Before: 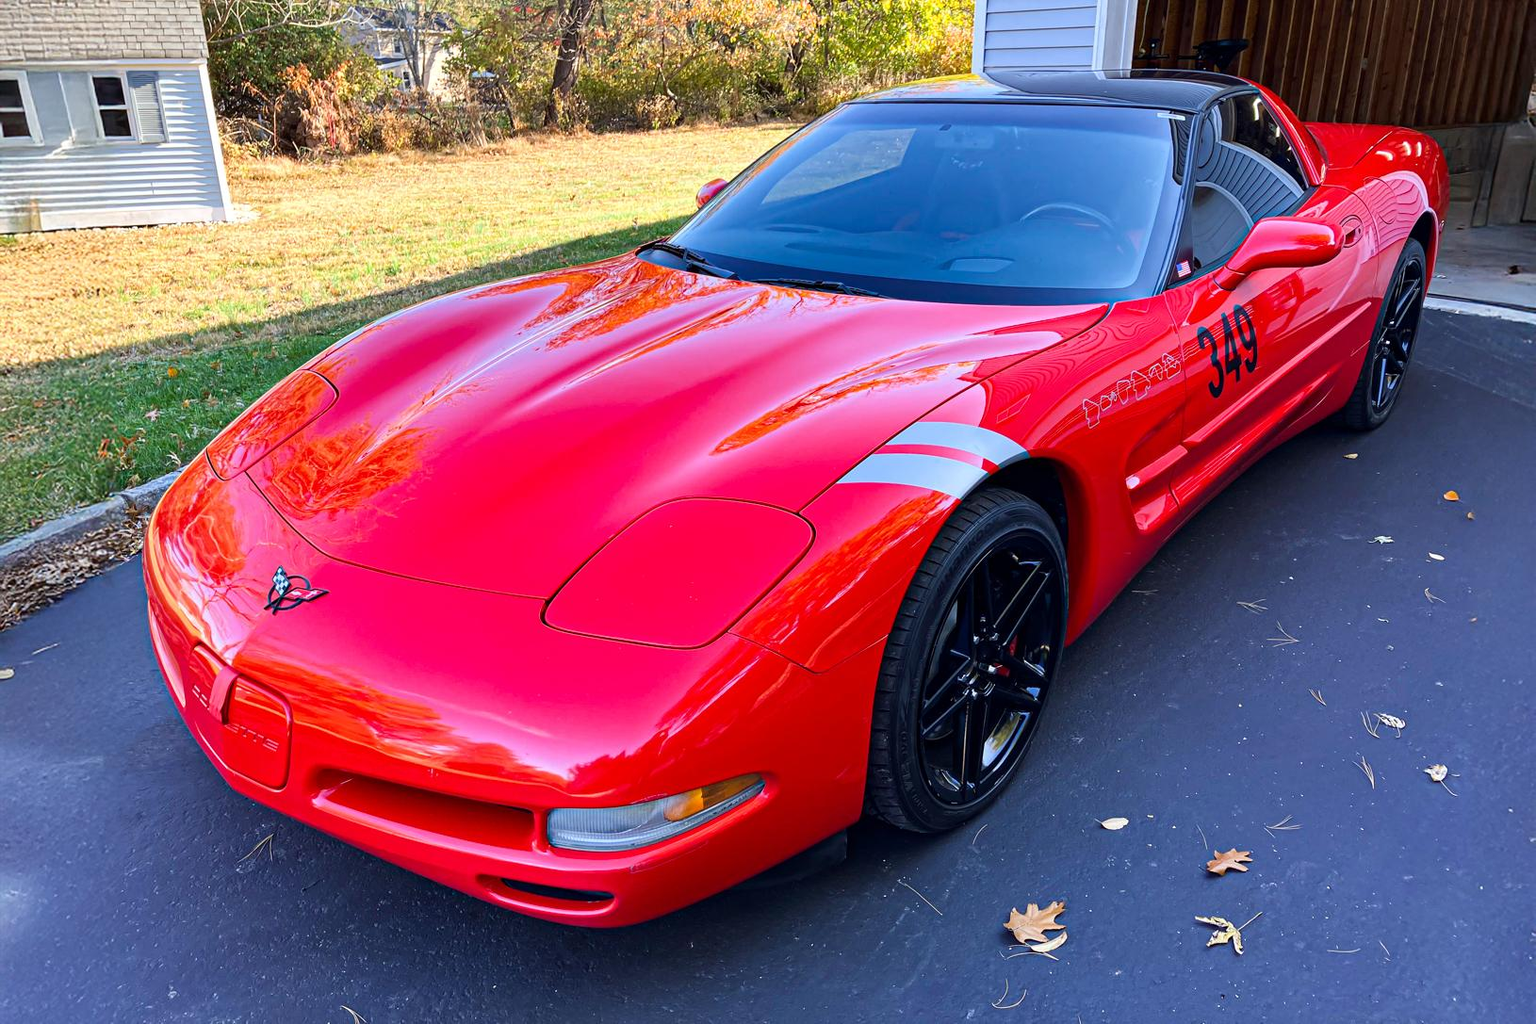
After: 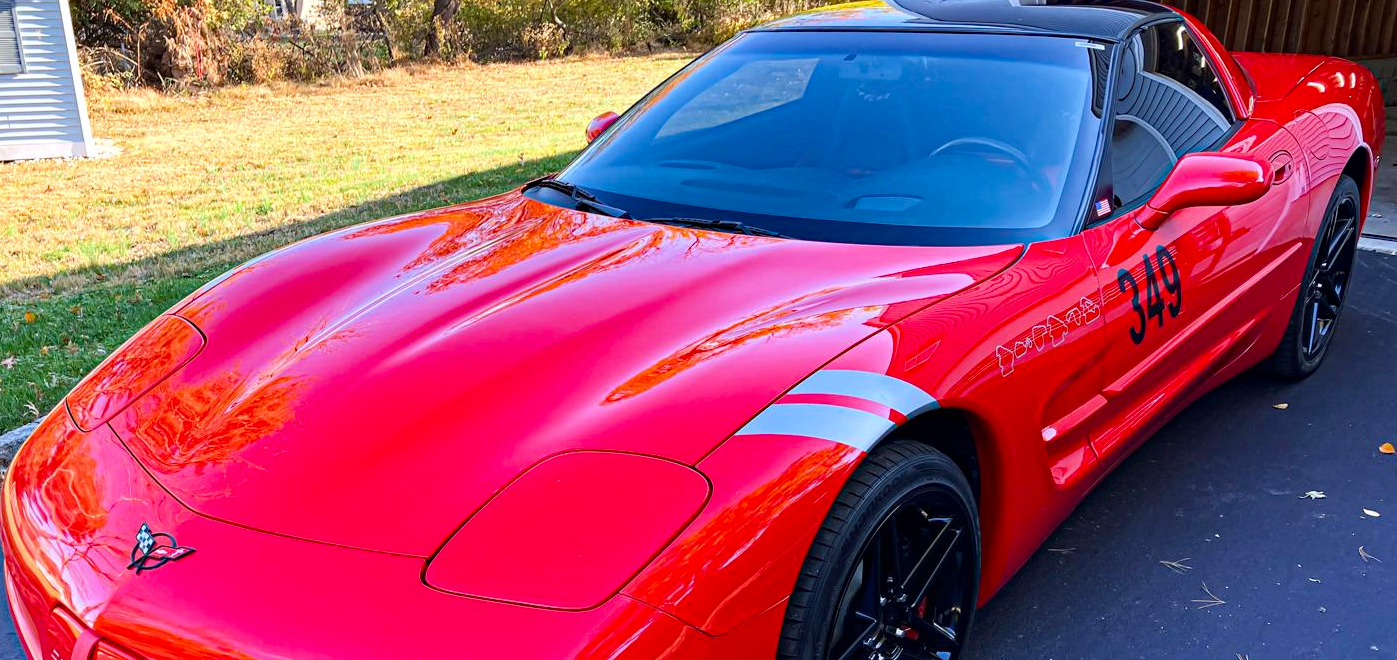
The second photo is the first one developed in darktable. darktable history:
crop and rotate: left 9.431%, top 7.202%, right 4.813%, bottom 31.989%
shadows and highlights: shadows -25.61, highlights 48.6, soften with gaussian
haze removal: strength 0.302, distance 0.251, compatibility mode true, adaptive false
